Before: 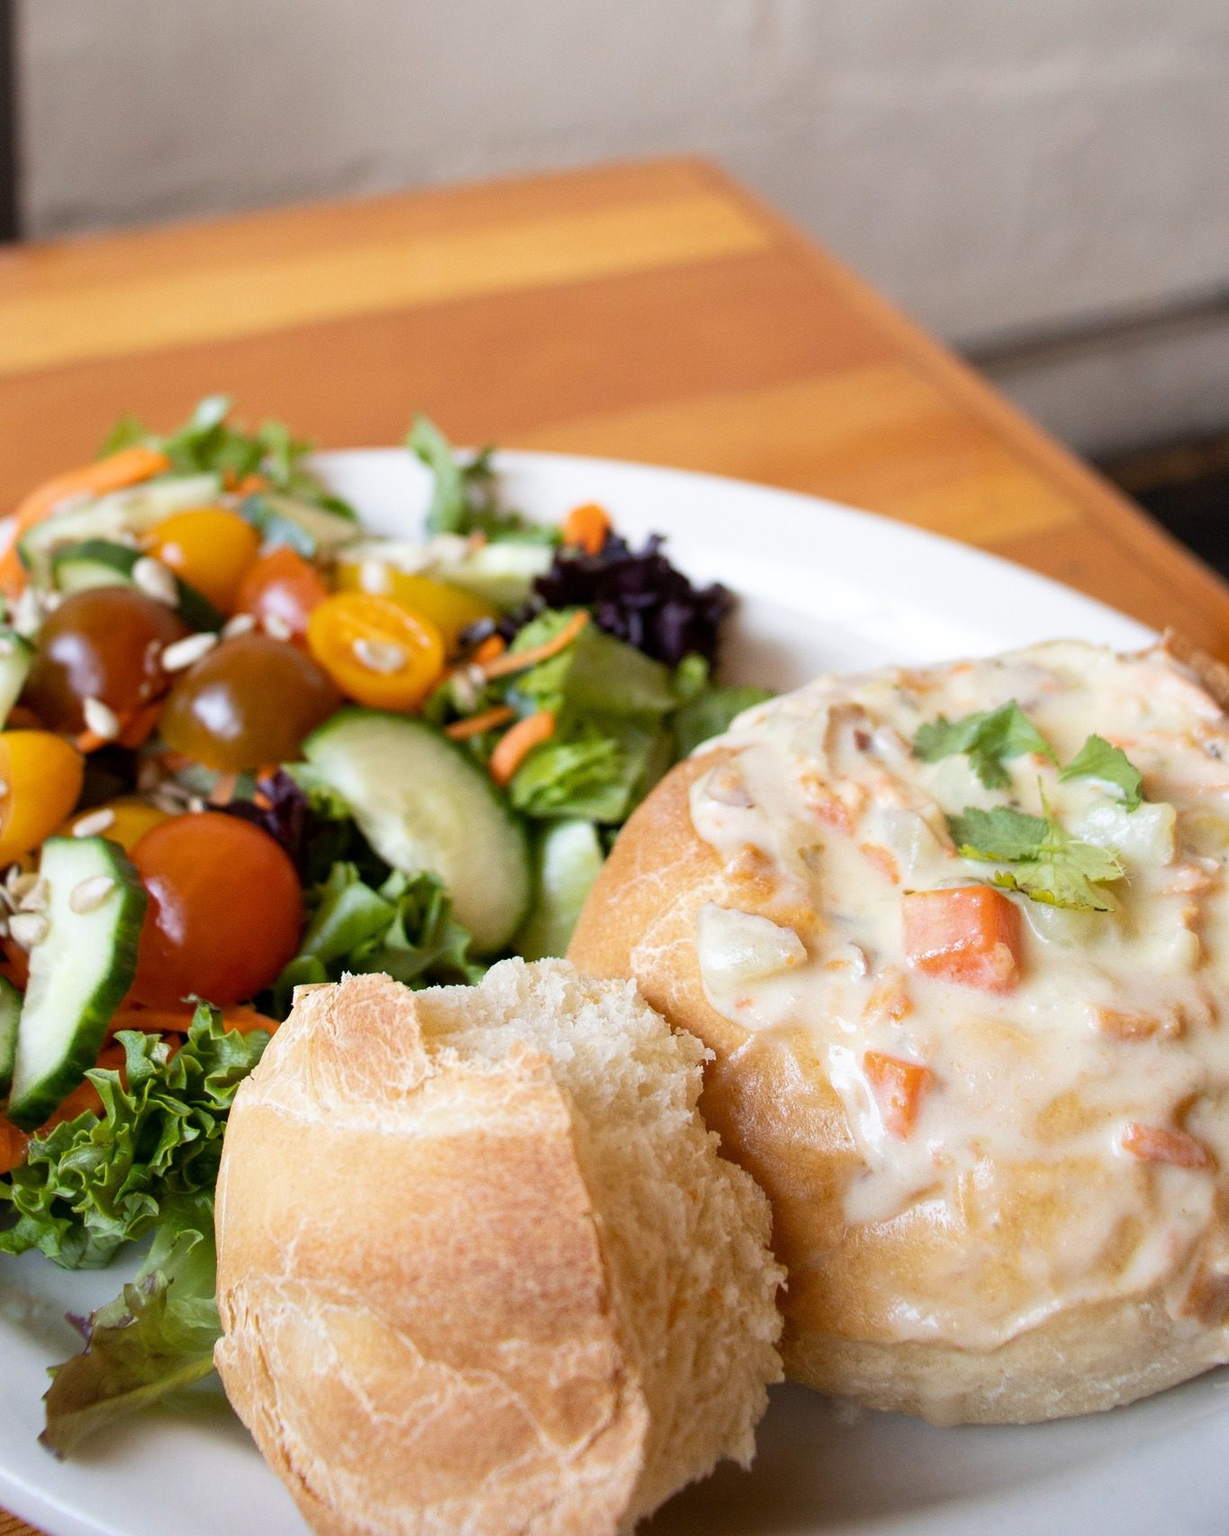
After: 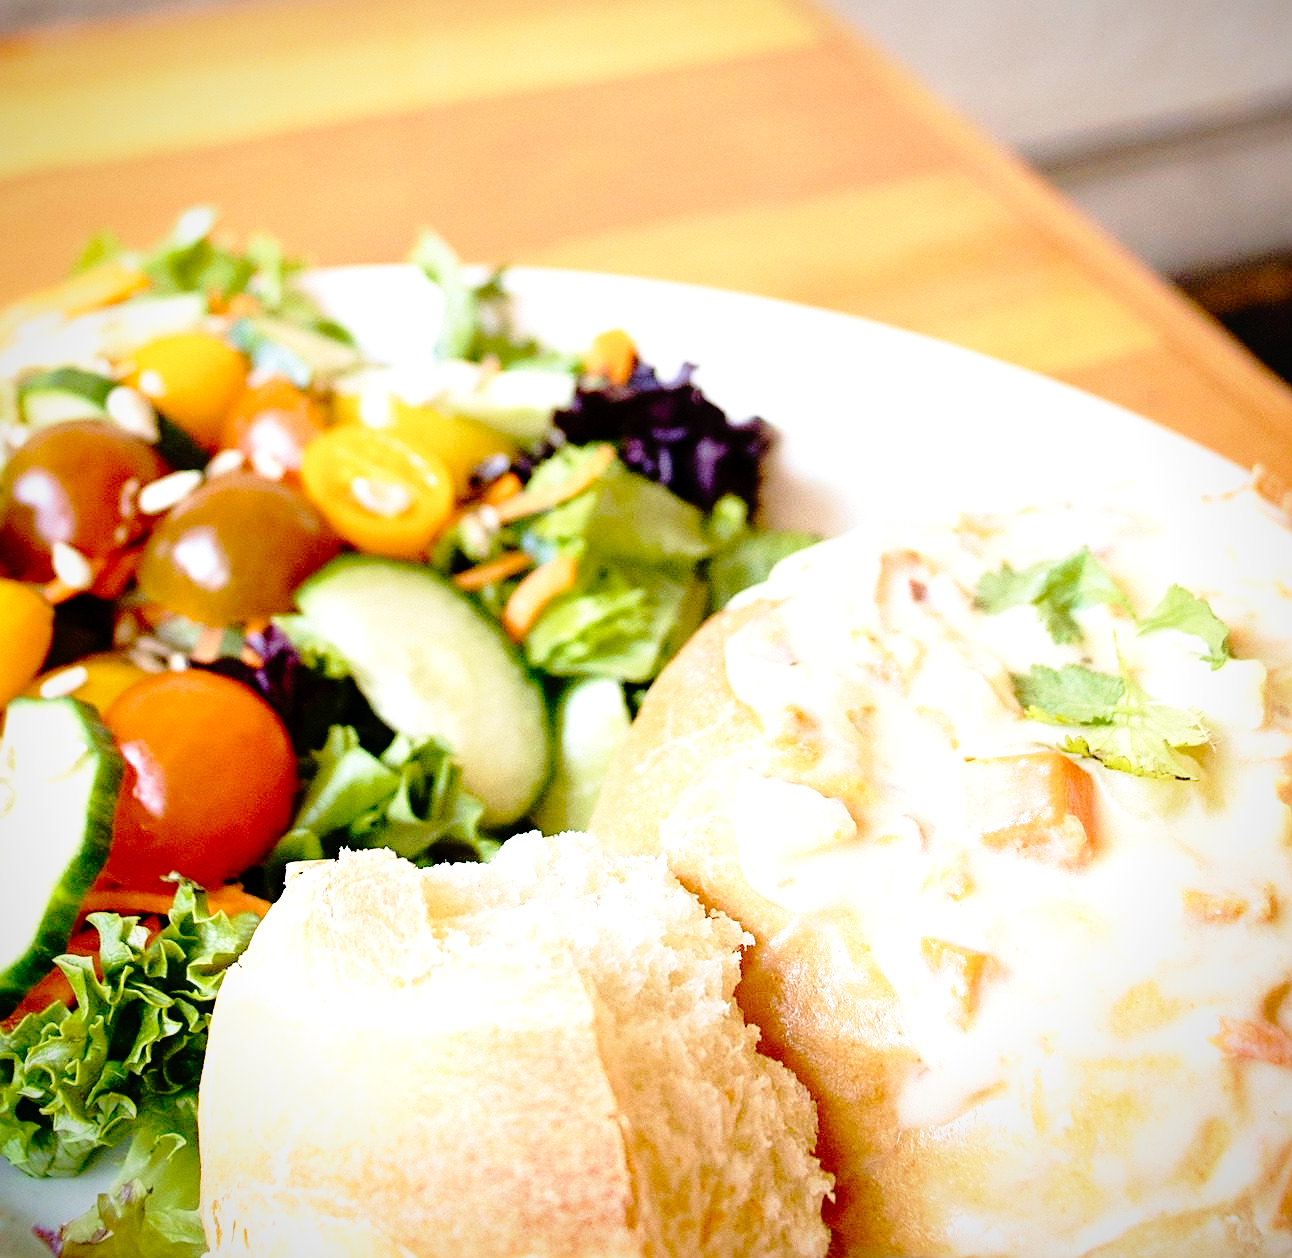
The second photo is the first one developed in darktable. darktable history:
crop and rotate: left 2.994%, top 13.628%, right 2.338%, bottom 12.625%
tone curve: curves: ch0 [(0, 0) (0.003, 0.001) (0.011, 0.002) (0.025, 0.007) (0.044, 0.015) (0.069, 0.022) (0.1, 0.03) (0.136, 0.056) (0.177, 0.115) (0.224, 0.177) (0.277, 0.244) (0.335, 0.322) (0.399, 0.398) (0.468, 0.471) (0.543, 0.545) (0.623, 0.614) (0.709, 0.685) (0.801, 0.765) (0.898, 0.867) (1, 1)], preserve colors none
exposure: black level correction 0, exposure 0.701 EV, compensate exposure bias true, compensate highlight preservation false
sharpen: on, module defaults
vignetting: fall-off start 81.7%, fall-off radius 61.94%, saturation 0.366, automatic ratio true, width/height ratio 1.421, unbound false
velvia: on, module defaults
base curve: curves: ch0 [(0, 0) (0.028, 0.03) (0.121, 0.232) (0.46, 0.748) (0.859, 0.968) (1, 1)], preserve colors none
